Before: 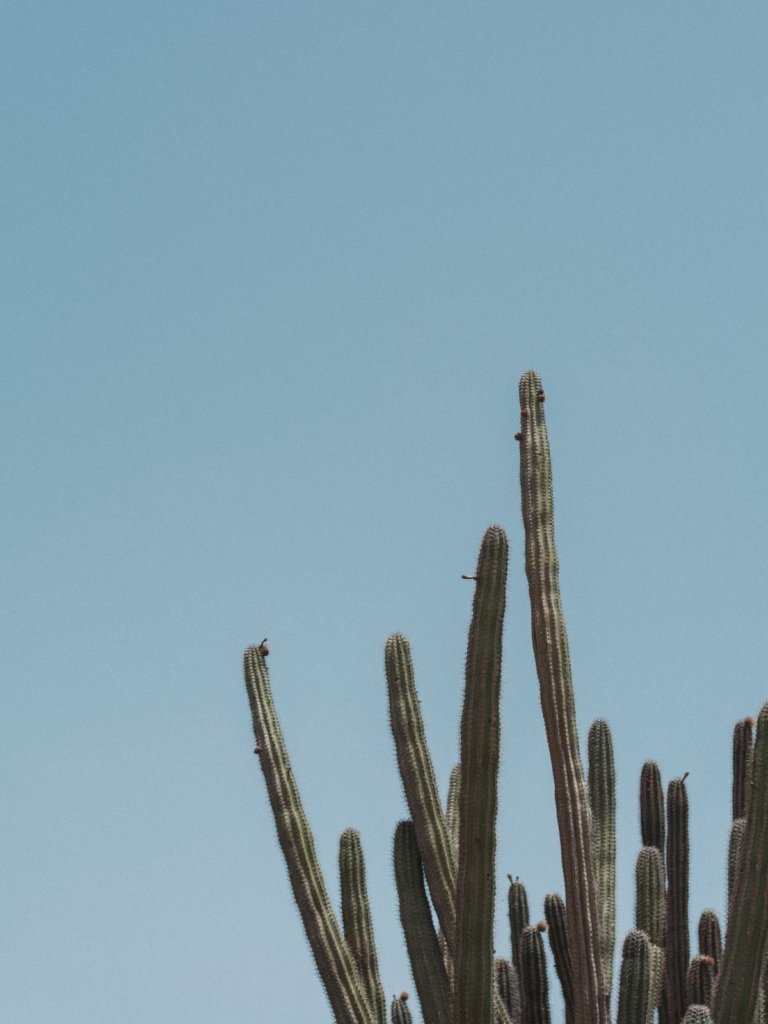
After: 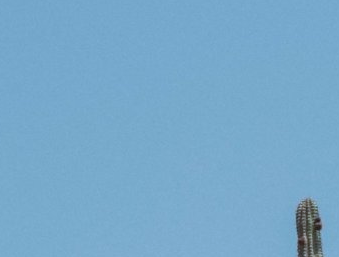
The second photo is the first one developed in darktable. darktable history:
color calibration: x 0.37, y 0.382, temperature 4318.4 K, saturation algorithm version 1 (2020)
crop: left 29.077%, top 16.816%, right 26.67%, bottom 58.009%
